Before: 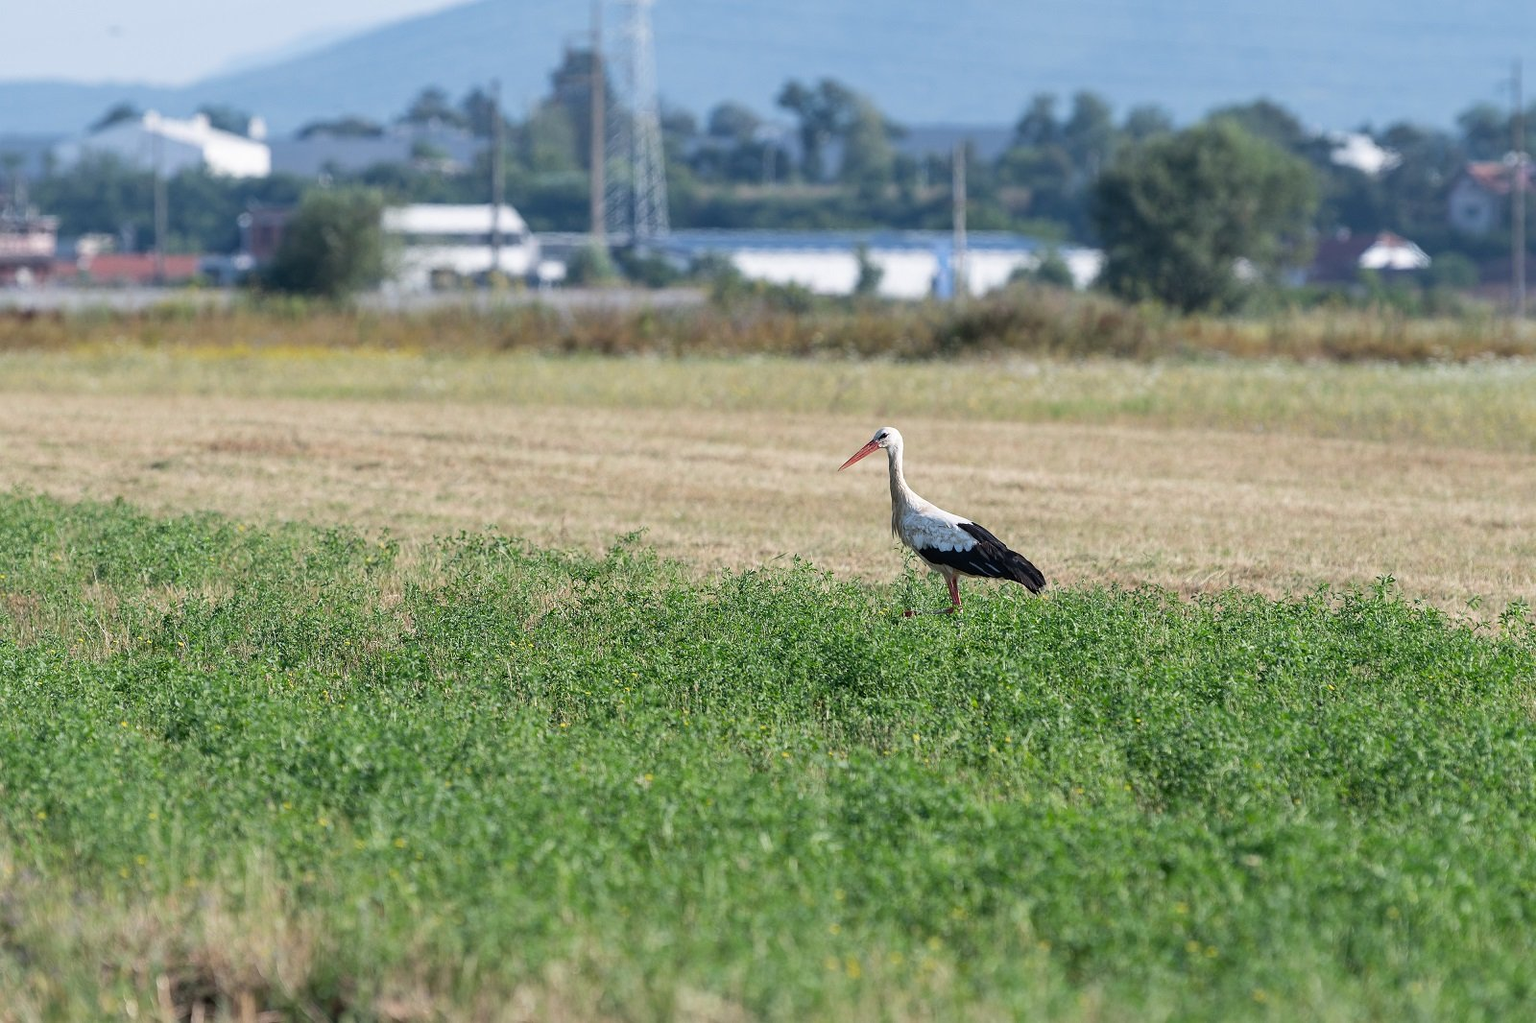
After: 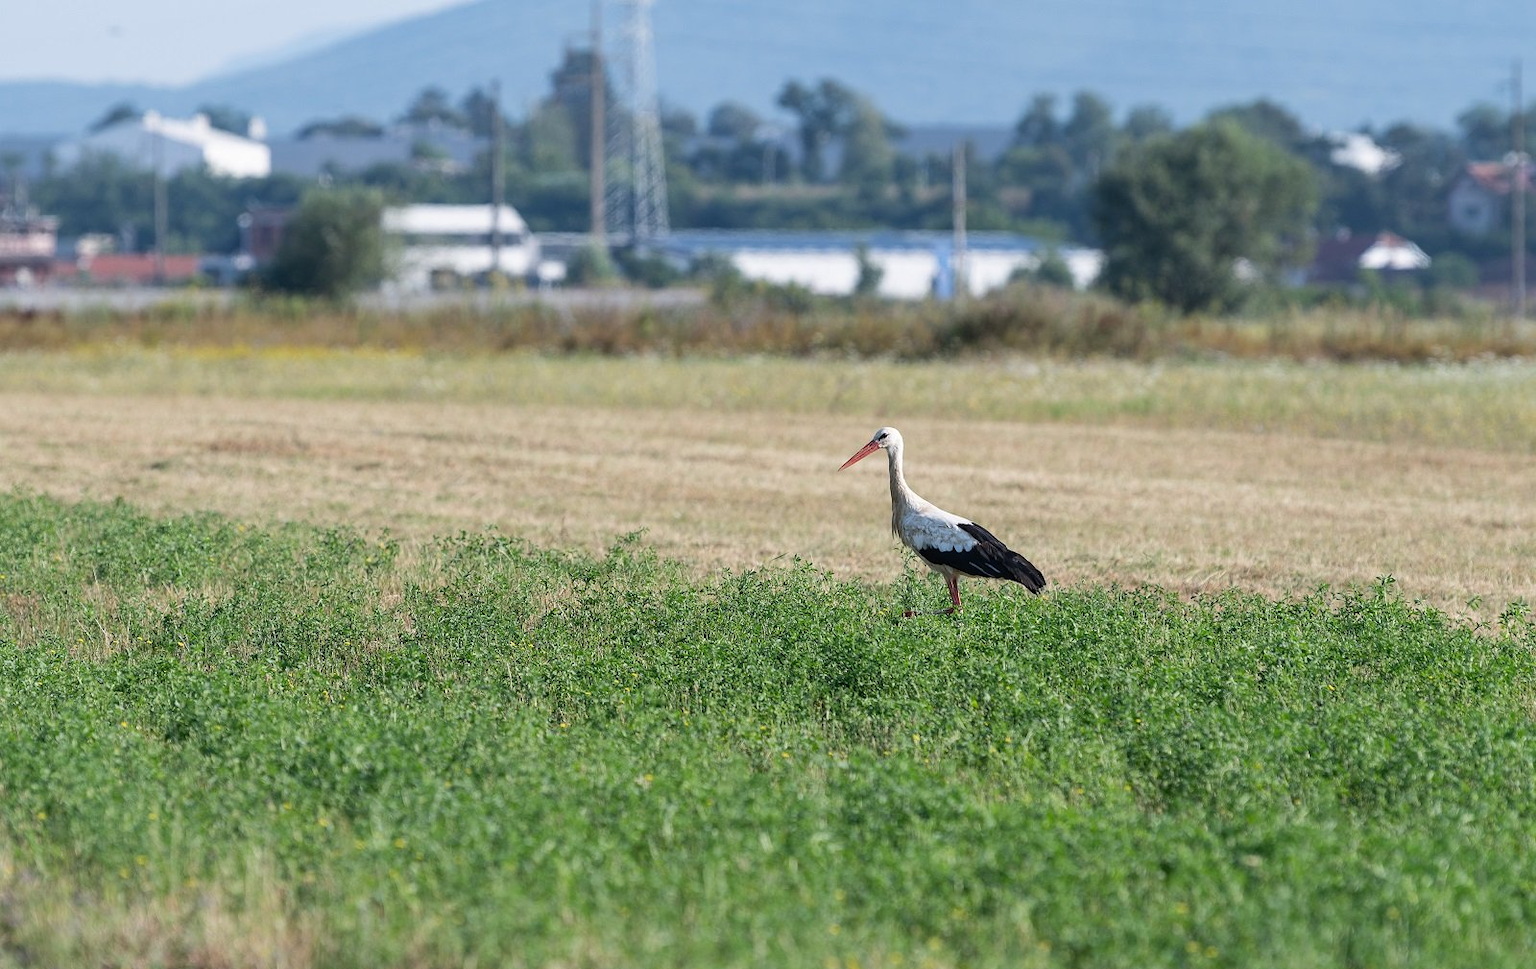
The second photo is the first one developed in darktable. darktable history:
crop and rotate: top 0.004%, bottom 5.237%
